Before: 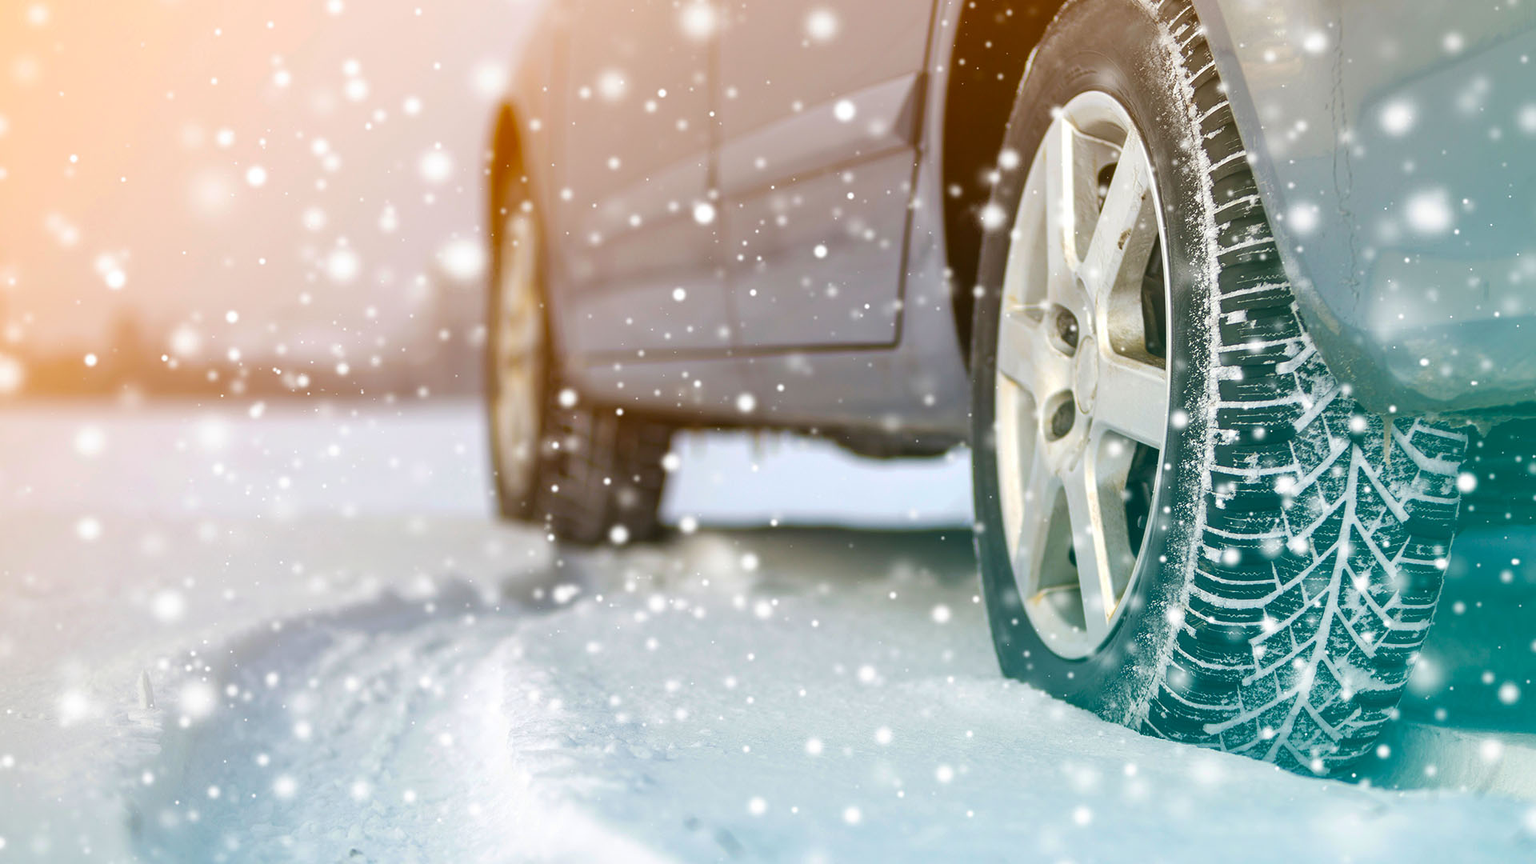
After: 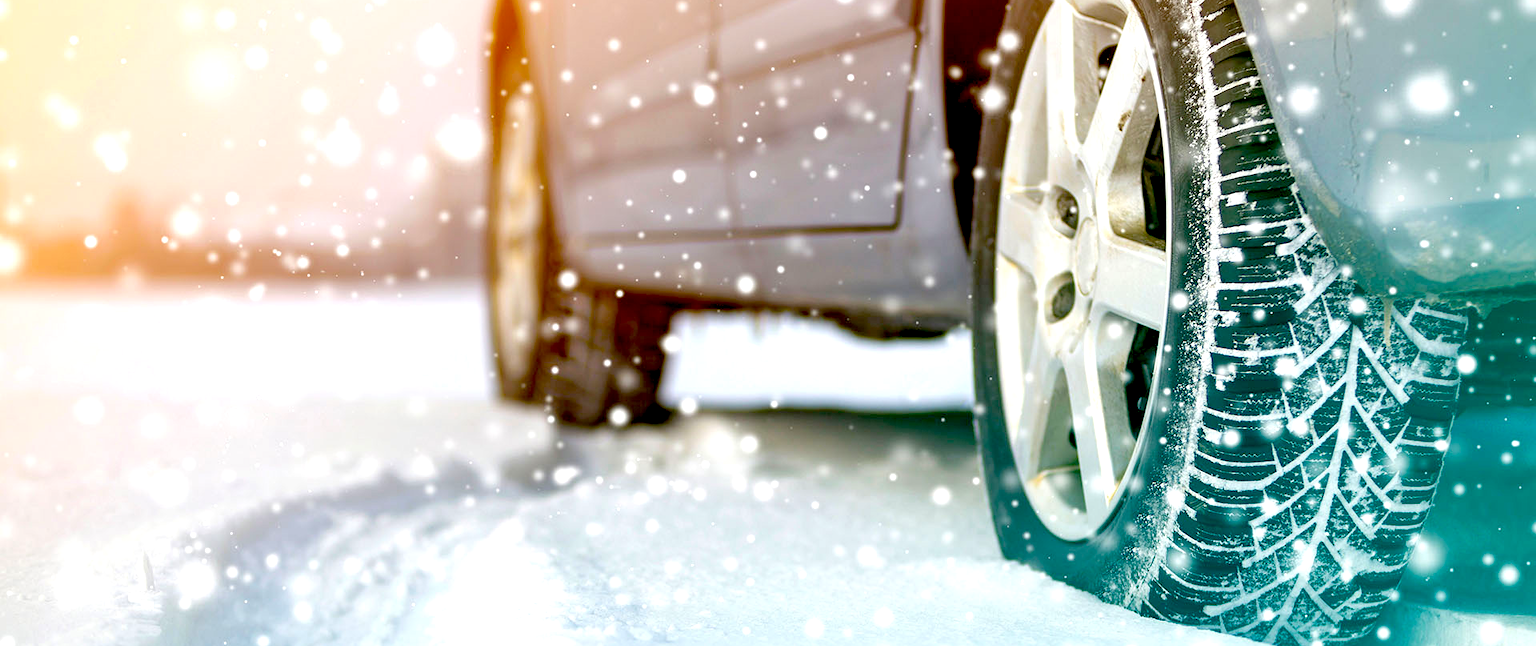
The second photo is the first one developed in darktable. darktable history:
exposure: black level correction 0.039, exposure 0.499 EV, compensate highlight preservation false
crop: top 13.705%, bottom 11.445%
